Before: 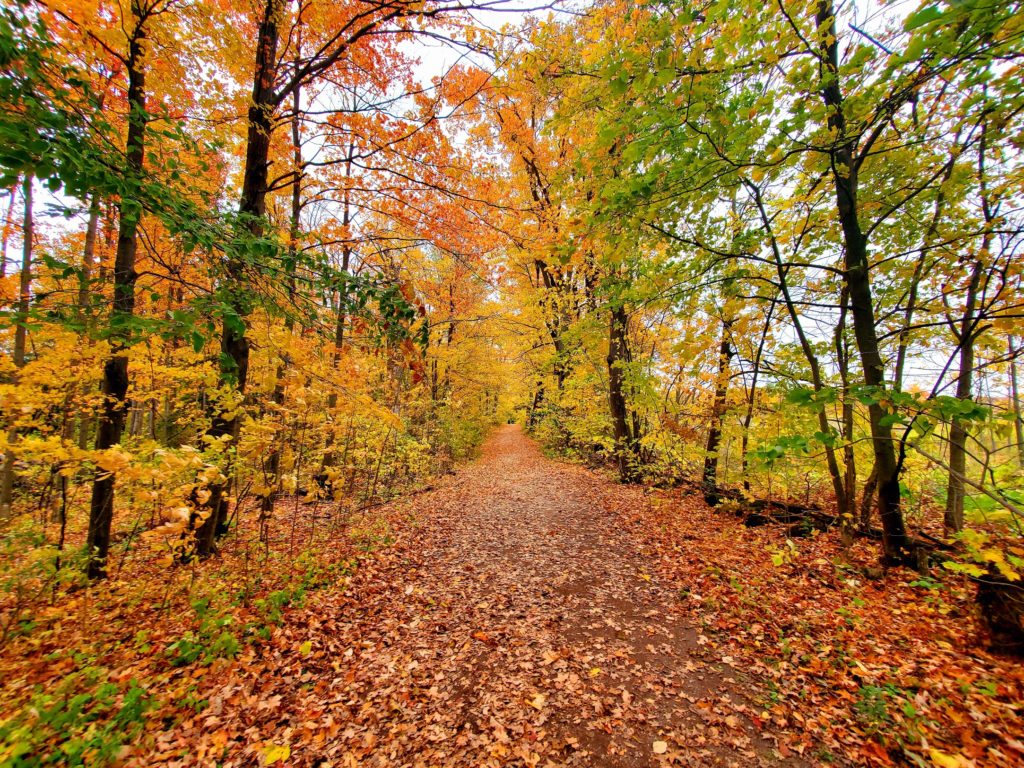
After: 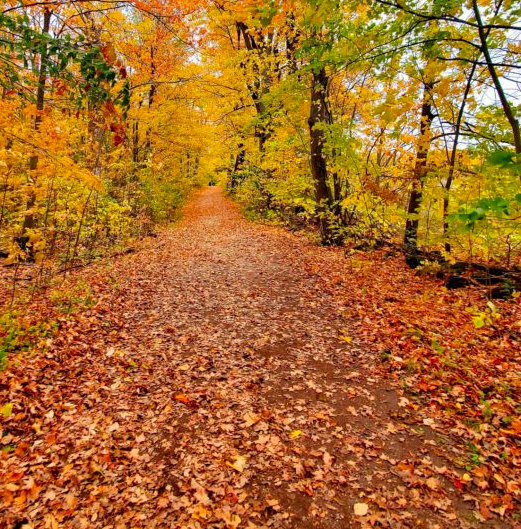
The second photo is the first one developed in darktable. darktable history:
crop and rotate: left 29.275%, top 31.012%, right 19.809%
color correction: highlights b* 0.058, saturation 1.14
haze removal: strength 0.291, distance 0.254, adaptive false
